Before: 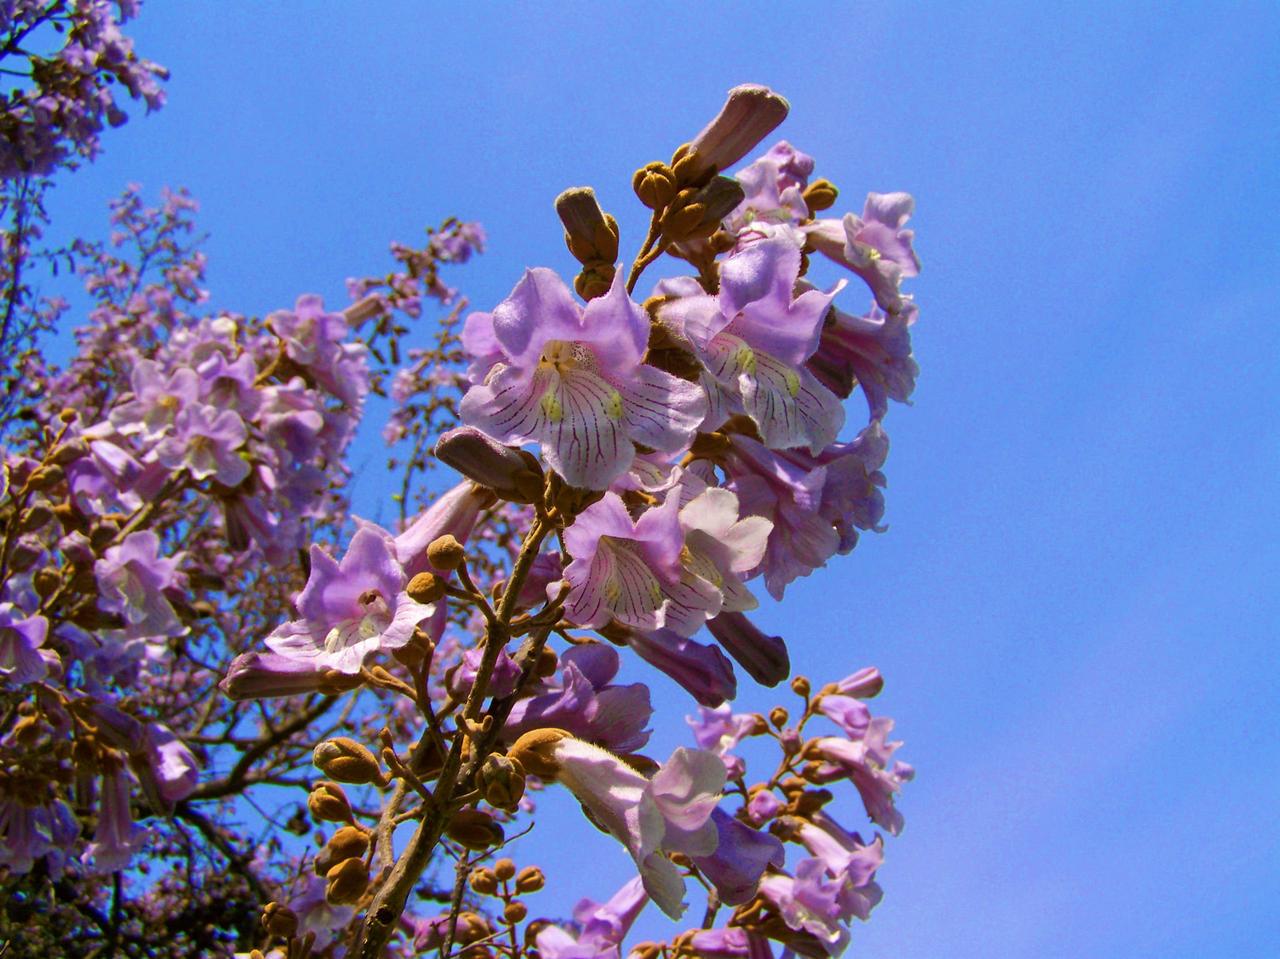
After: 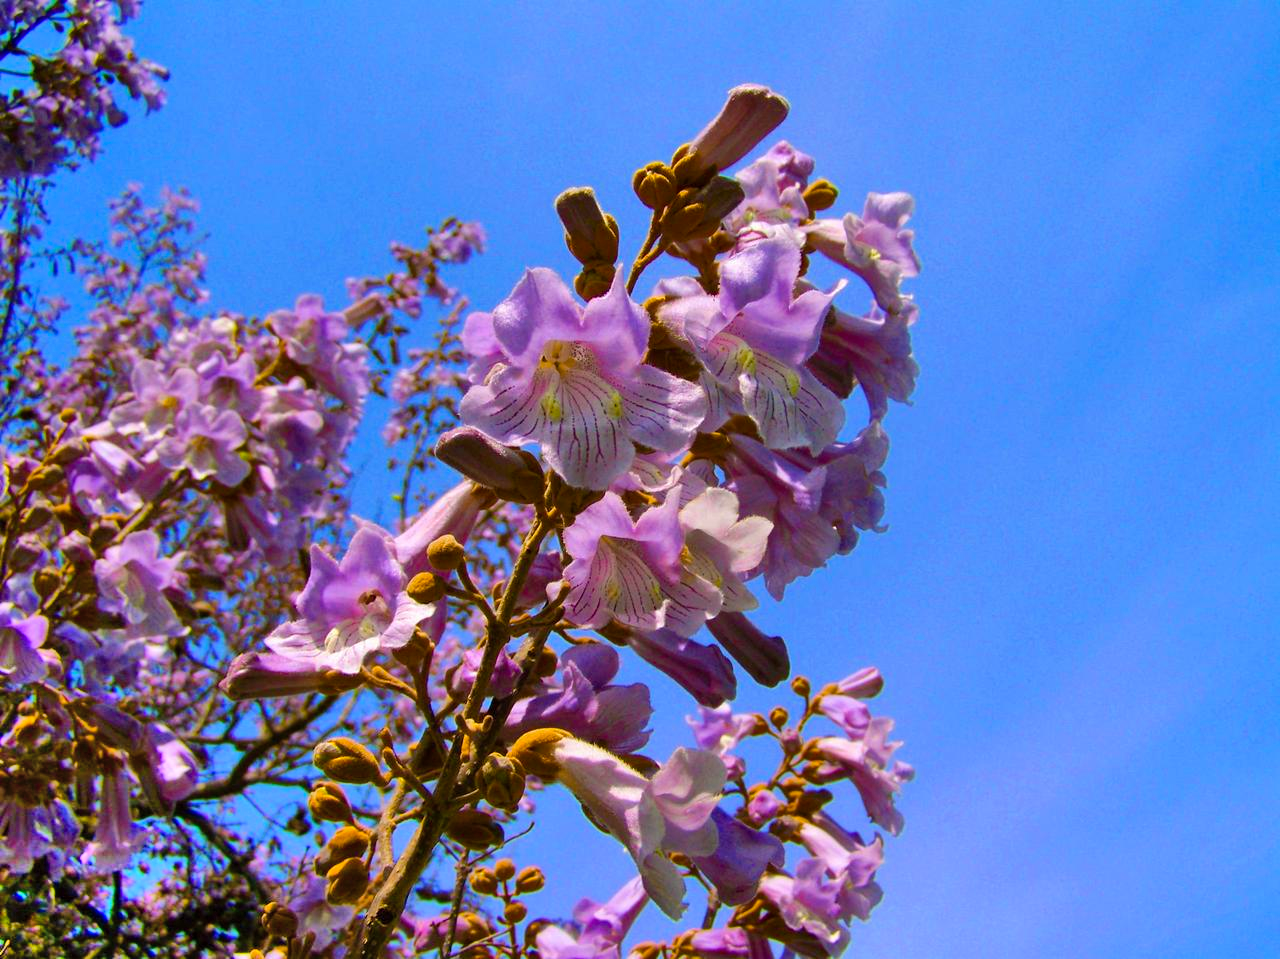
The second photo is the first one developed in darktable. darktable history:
shadows and highlights: shadows 73.87, highlights -25.64, soften with gaussian
color balance rgb: perceptual saturation grading › global saturation 29.472%
